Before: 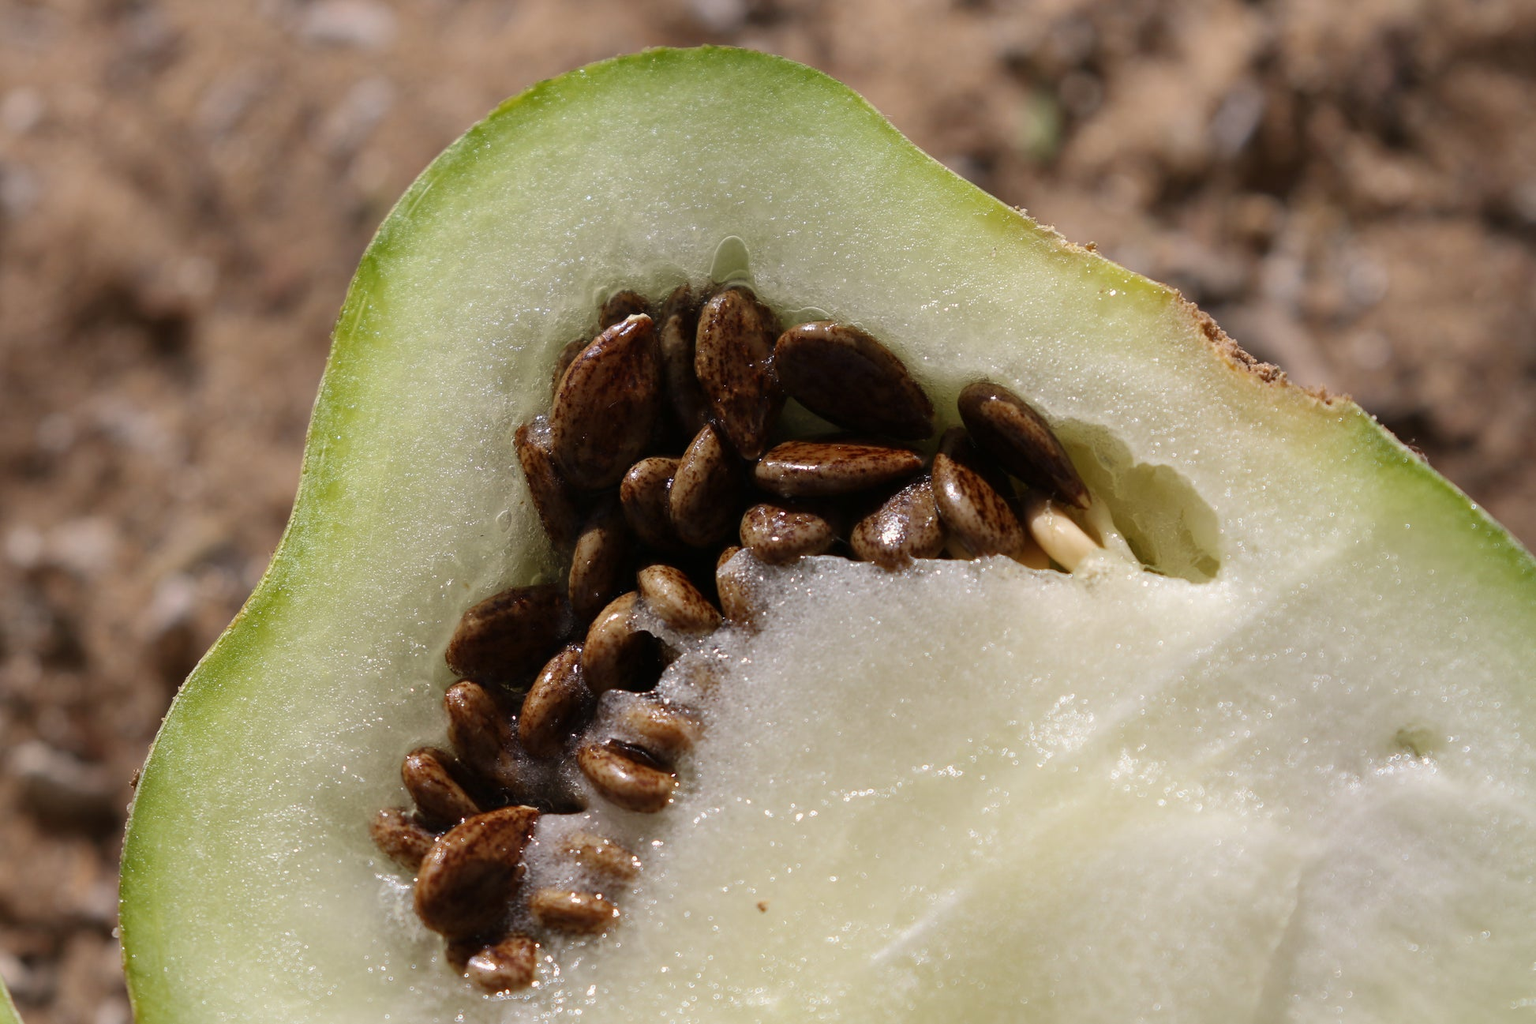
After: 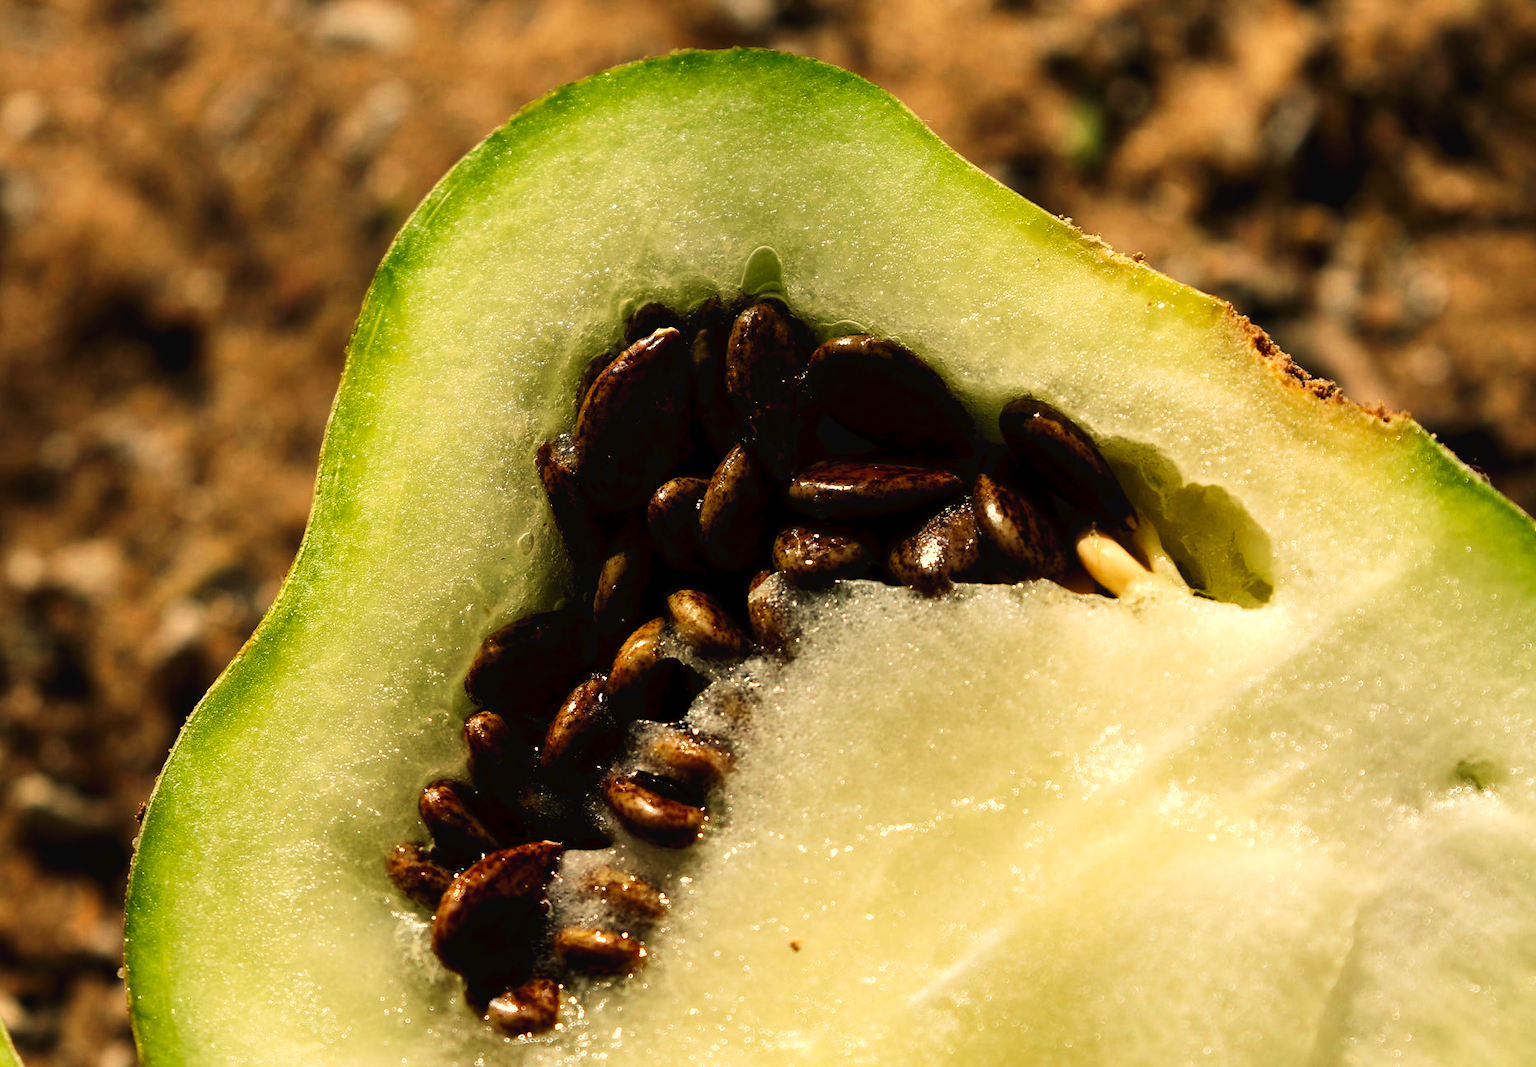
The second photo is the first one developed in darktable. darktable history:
crop: right 4.126%, bottom 0.031%
tone curve: curves: ch0 [(0, 0) (0.003, 0.025) (0.011, 0.025) (0.025, 0.025) (0.044, 0.026) (0.069, 0.033) (0.1, 0.053) (0.136, 0.078) (0.177, 0.108) (0.224, 0.153) (0.277, 0.213) (0.335, 0.286) (0.399, 0.372) (0.468, 0.467) (0.543, 0.565) (0.623, 0.675) (0.709, 0.775) (0.801, 0.863) (0.898, 0.936) (1, 1)], preserve colors none
color balance: mode lift, gamma, gain (sRGB), lift [1.014, 0.966, 0.918, 0.87], gamma [0.86, 0.734, 0.918, 0.976], gain [1.063, 1.13, 1.063, 0.86]
